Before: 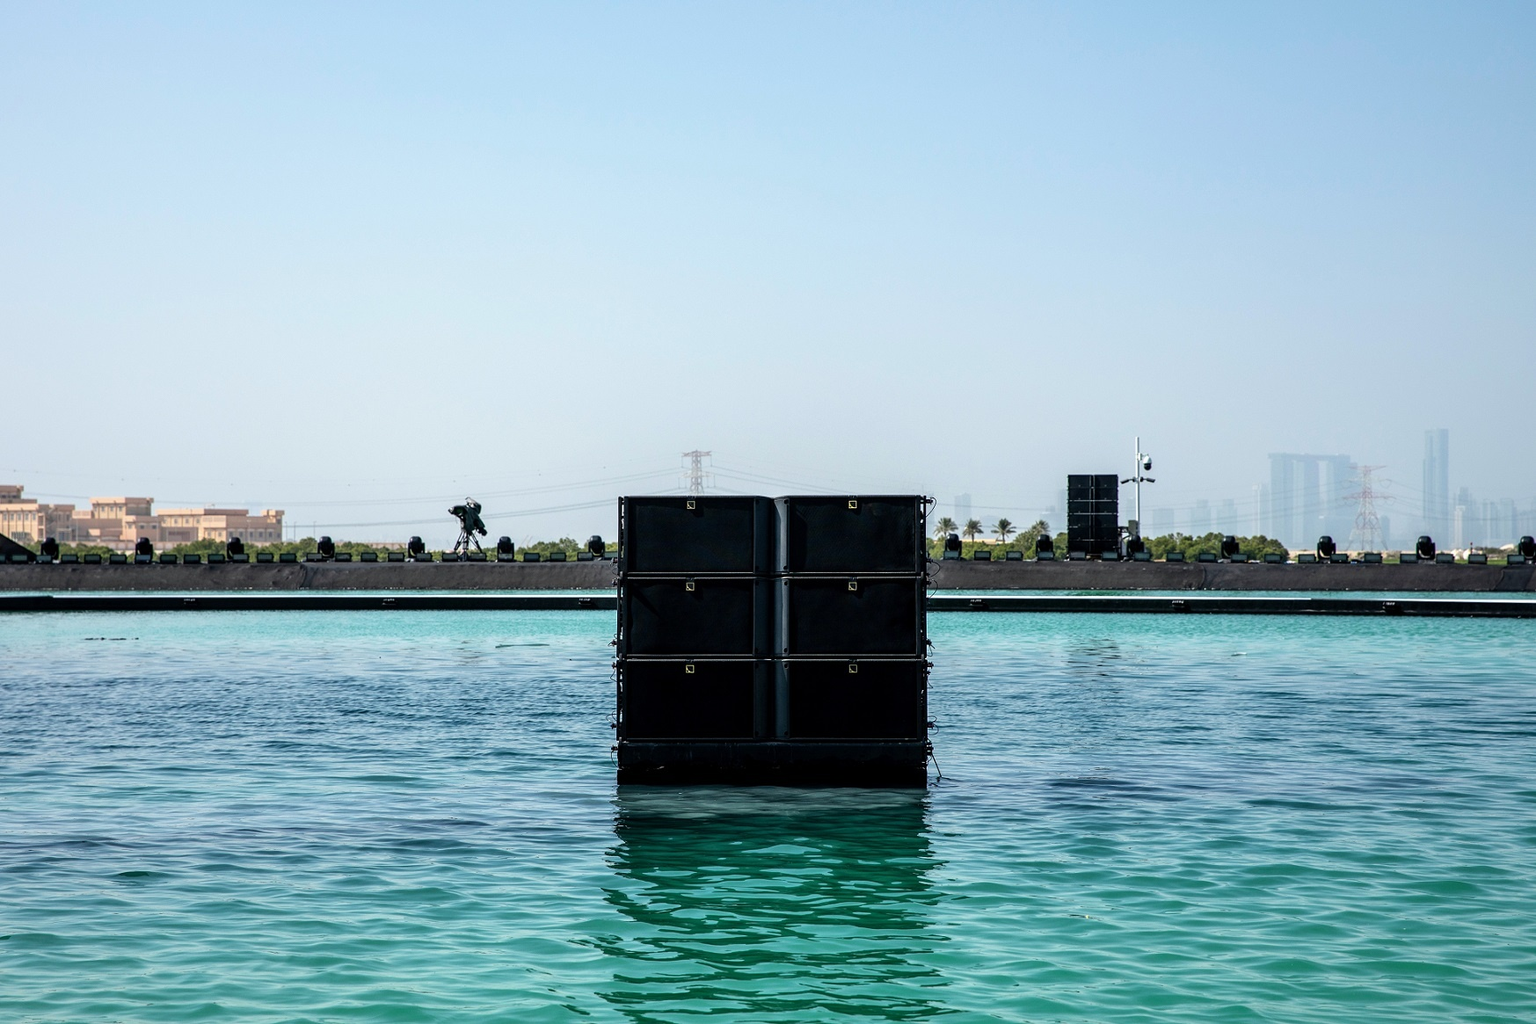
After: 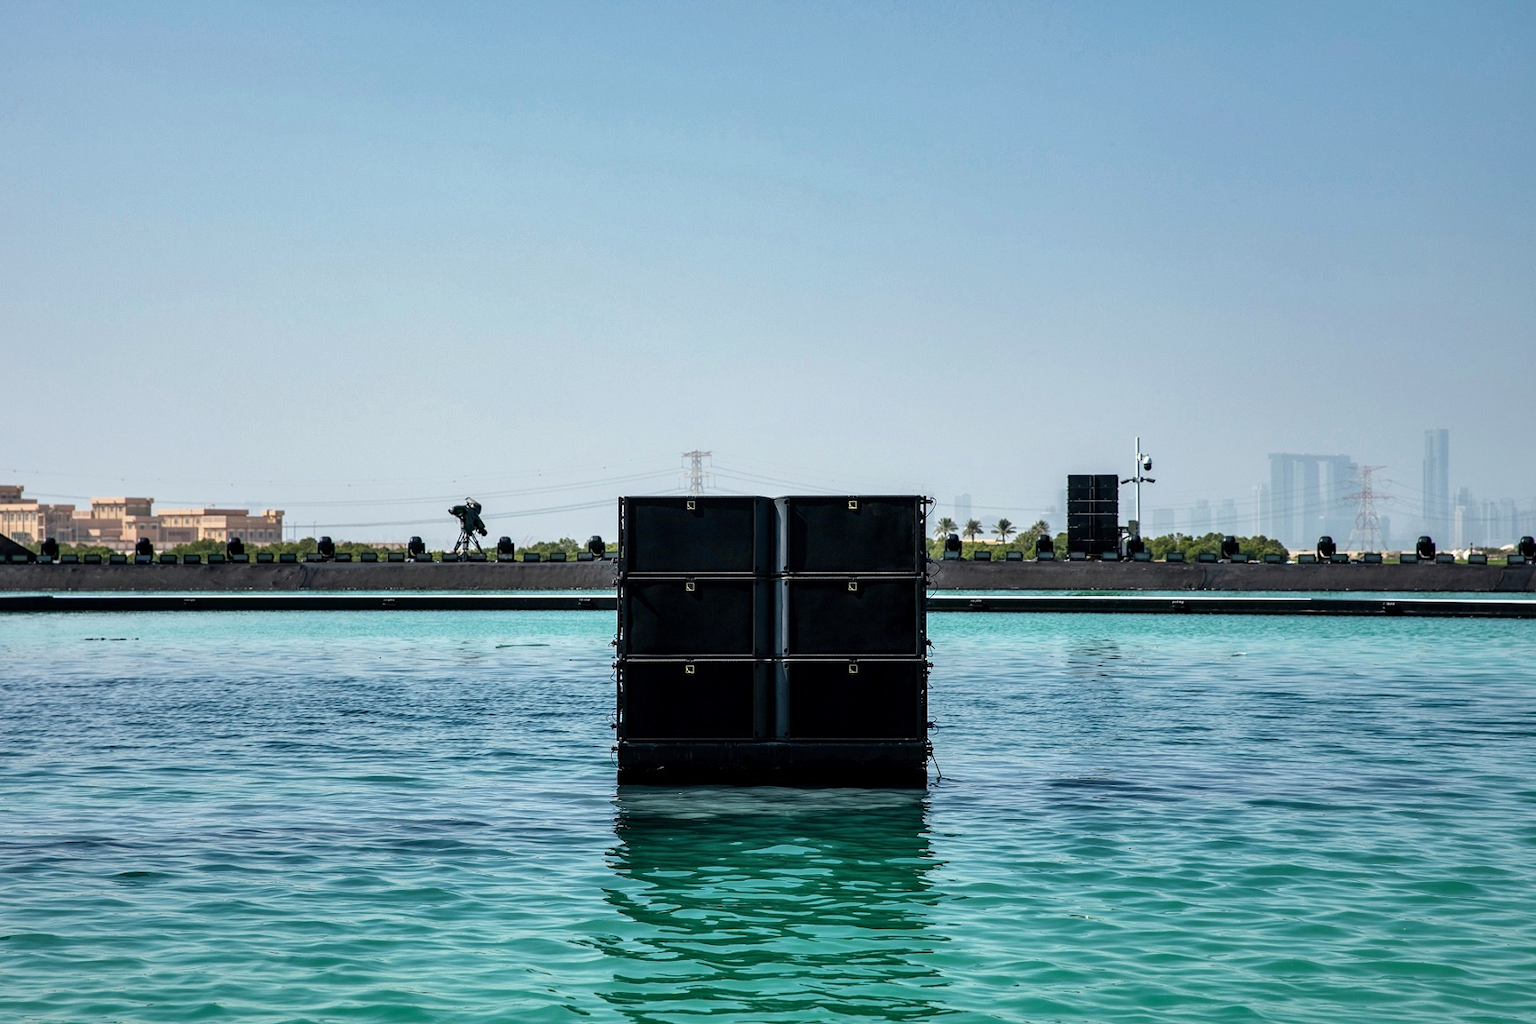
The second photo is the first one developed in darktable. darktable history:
exposure: compensate highlight preservation false
shadows and highlights: radius 118.82, shadows 42.04, highlights -61.62, soften with gaussian
